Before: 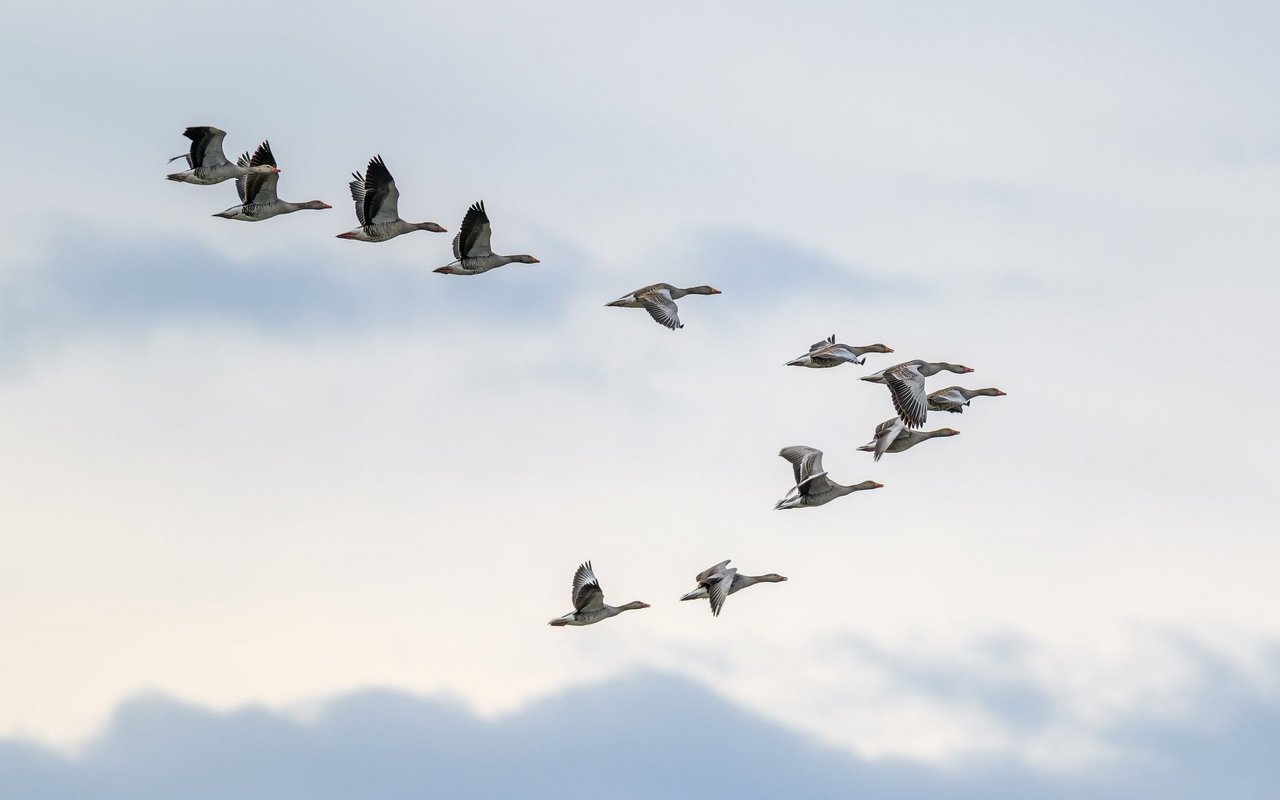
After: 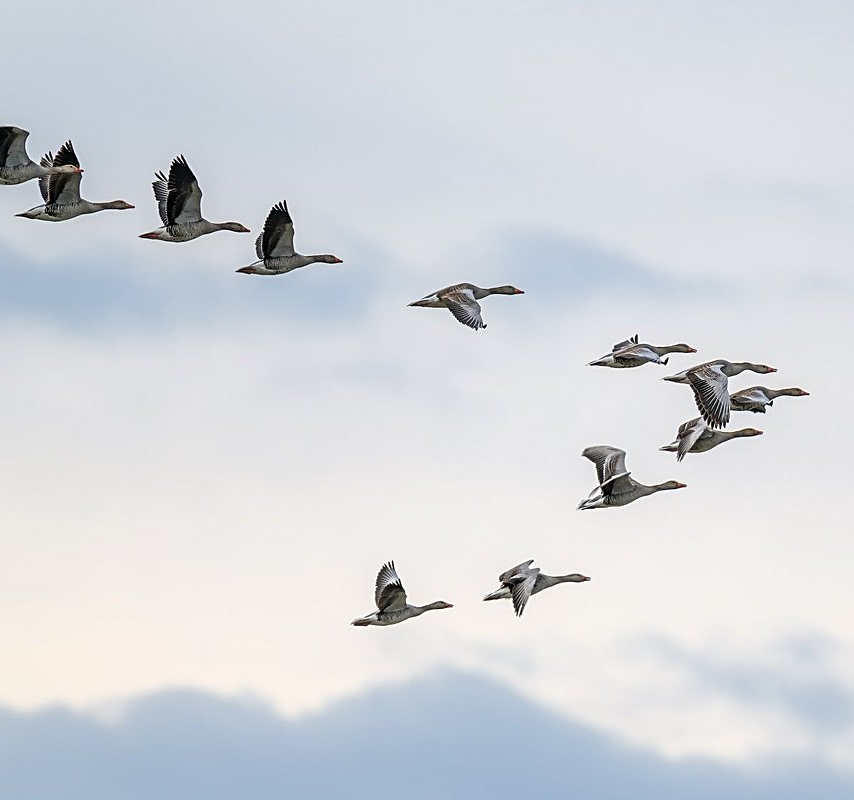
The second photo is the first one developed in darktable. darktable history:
crop: left 15.393%, right 17.876%
sharpen: amount 0.496
